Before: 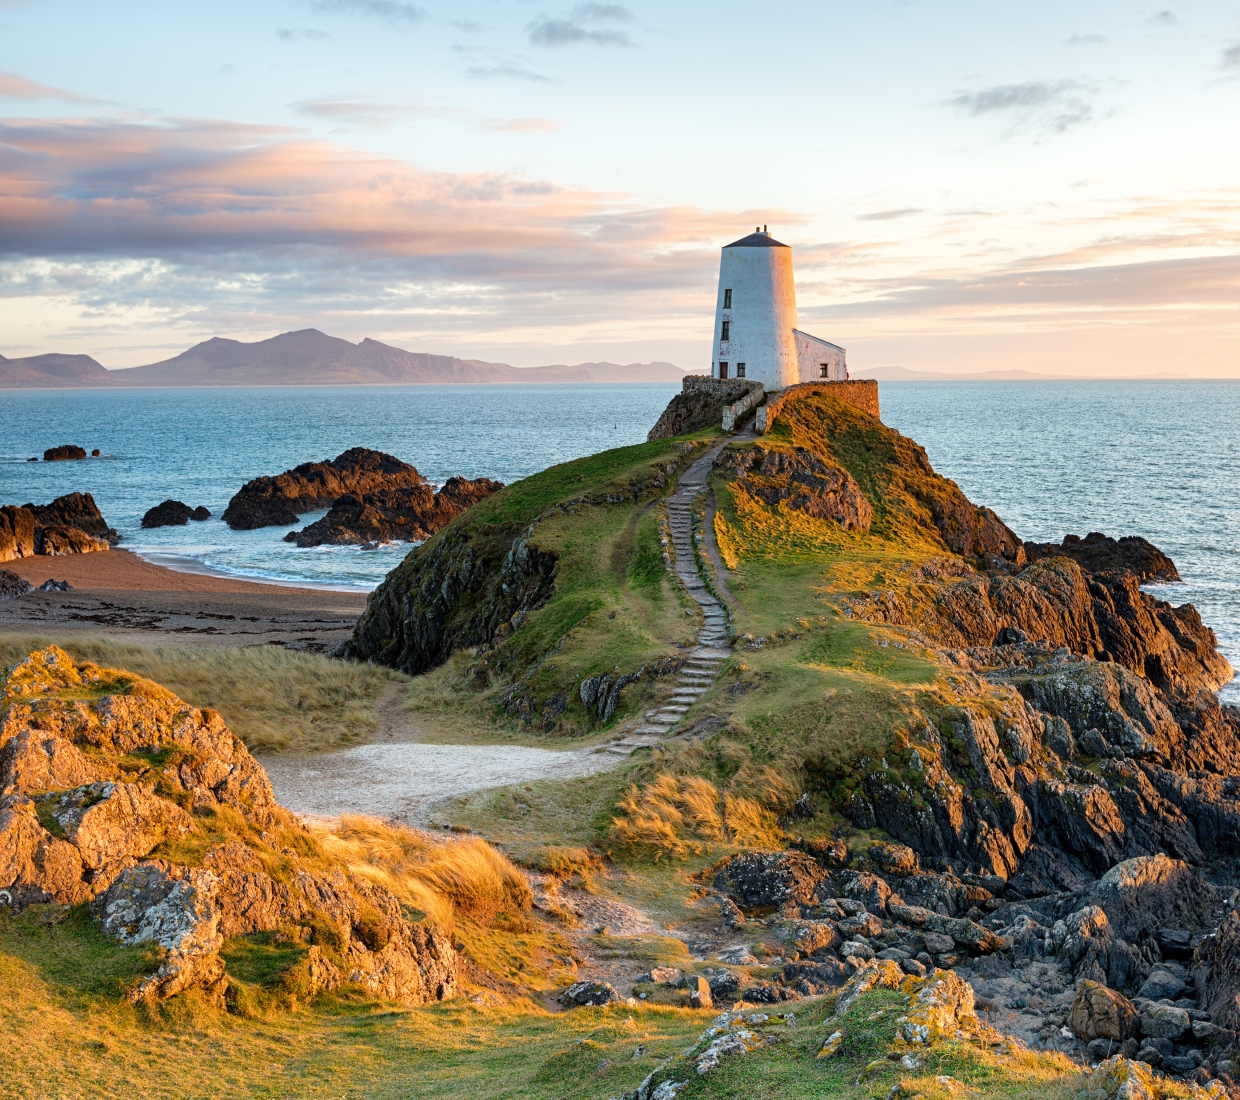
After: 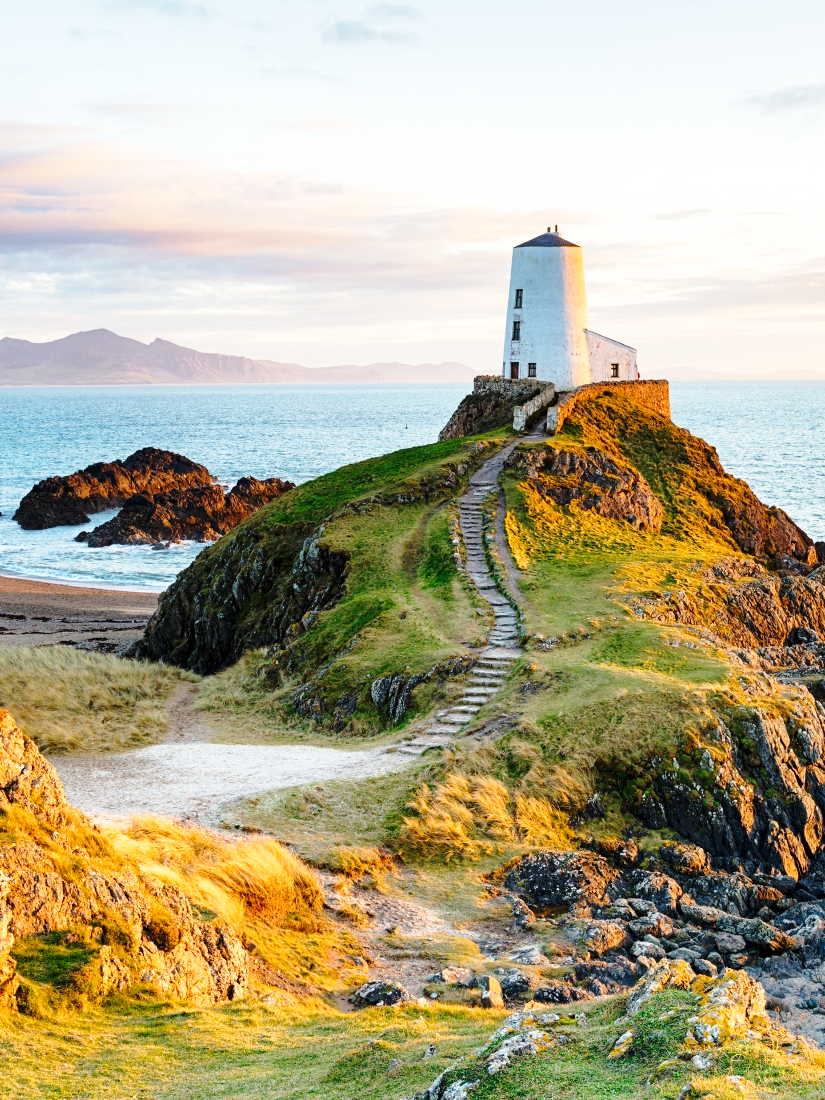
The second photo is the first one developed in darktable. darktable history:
base curve: curves: ch0 [(0, 0) (0.028, 0.03) (0.121, 0.232) (0.46, 0.748) (0.859, 0.968) (1, 1)], preserve colors none
crop: left 16.899%, right 16.556%
